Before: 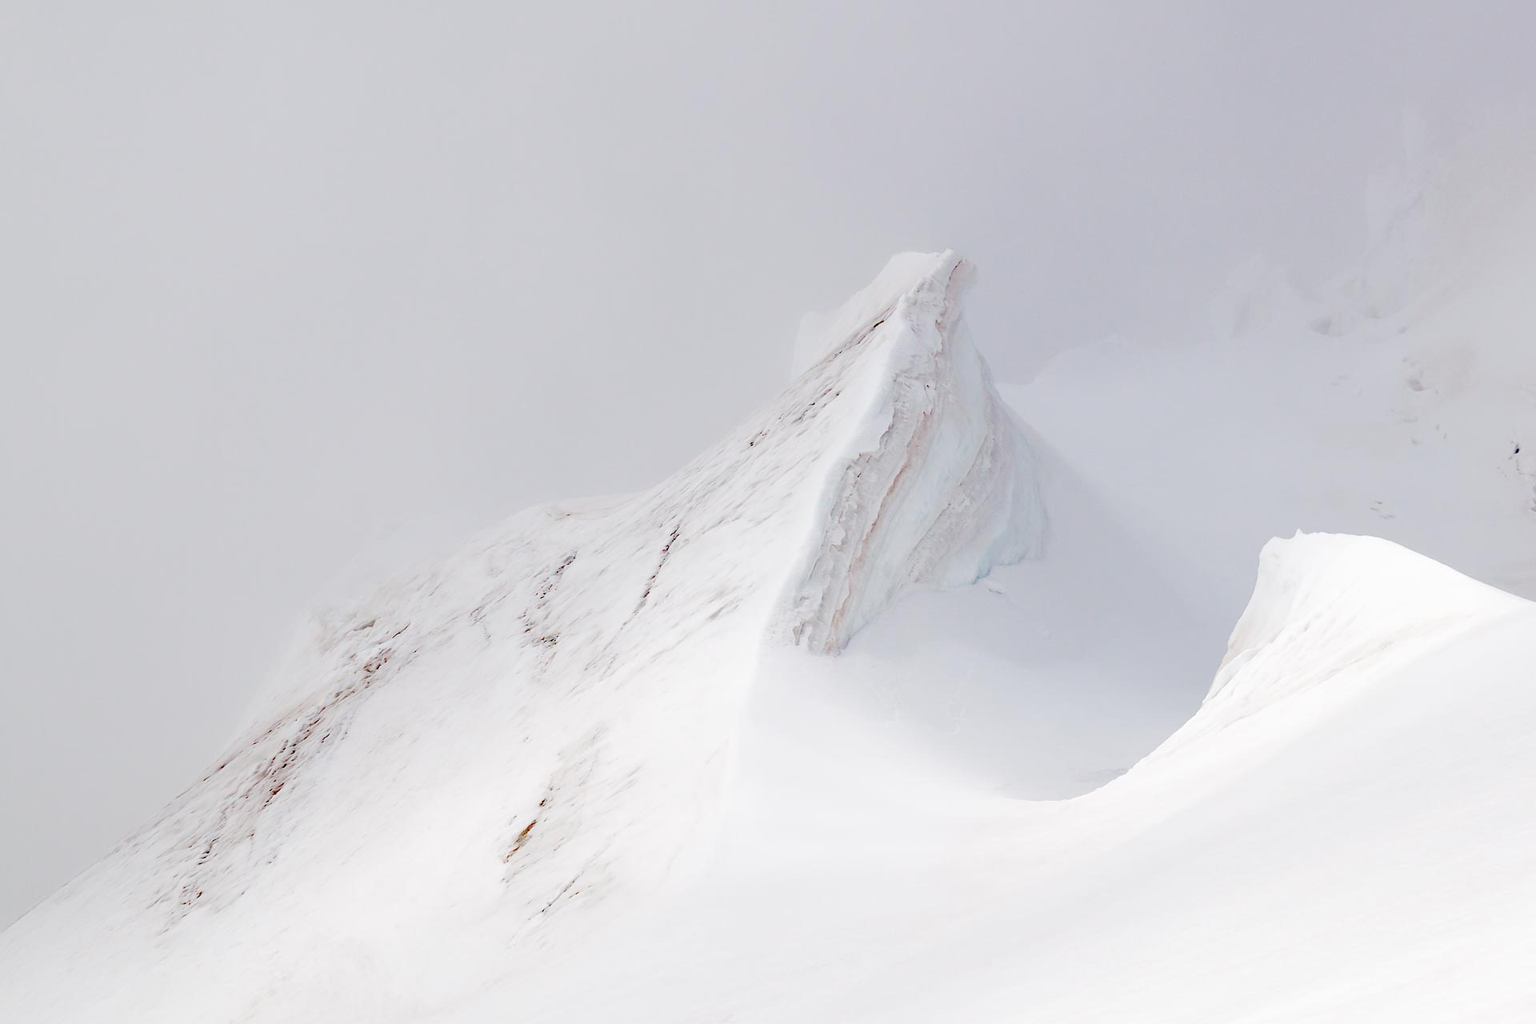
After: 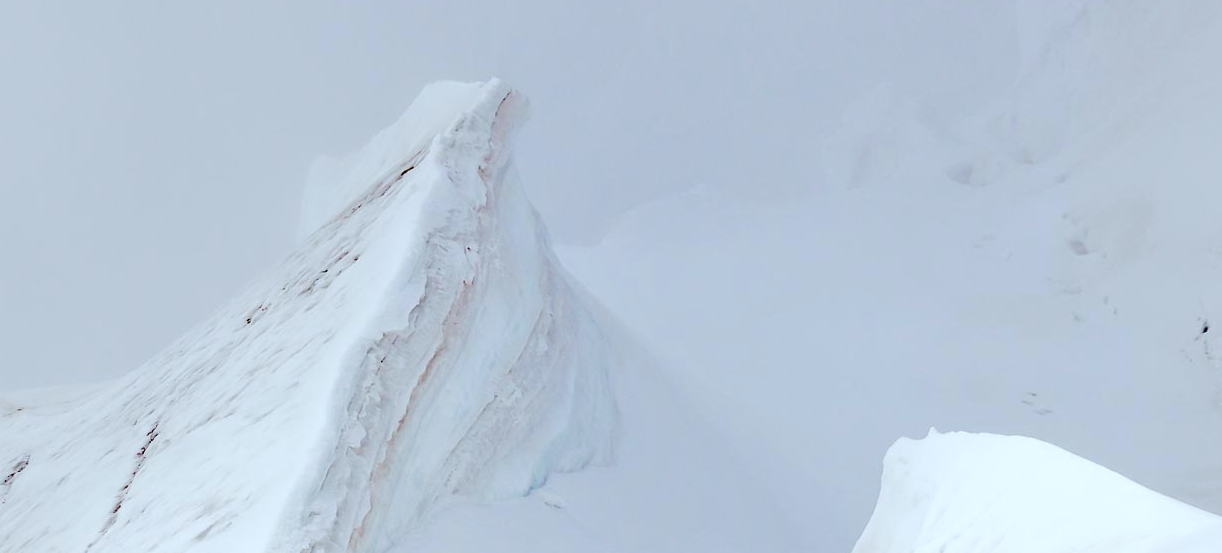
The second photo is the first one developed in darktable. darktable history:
tone equalizer: -8 EV -0.528 EV, -7 EV -0.319 EV, -6 EV -0.083 EV, -5 EV 0.413 EV, -4 EV 0.985 EV, -3 EV 0.791 EV, -2 EV -0.01 EV, -1 EV 0.14 EV, +0 EV -0.012 EV, smoothing 1
crop: left 36.005%, top 18.293%, right 0.31%, bottom 38.444%
white balance: red 0.925, blue 1.046
